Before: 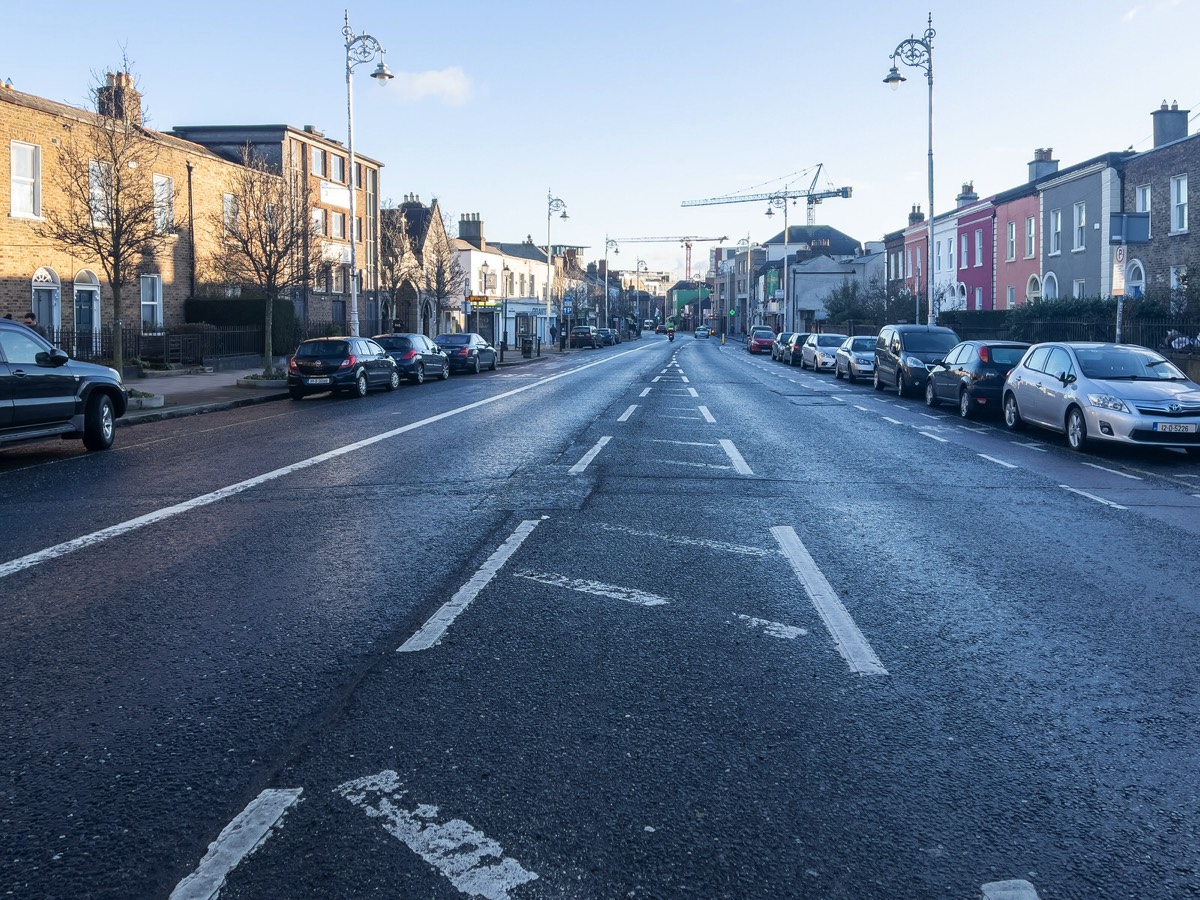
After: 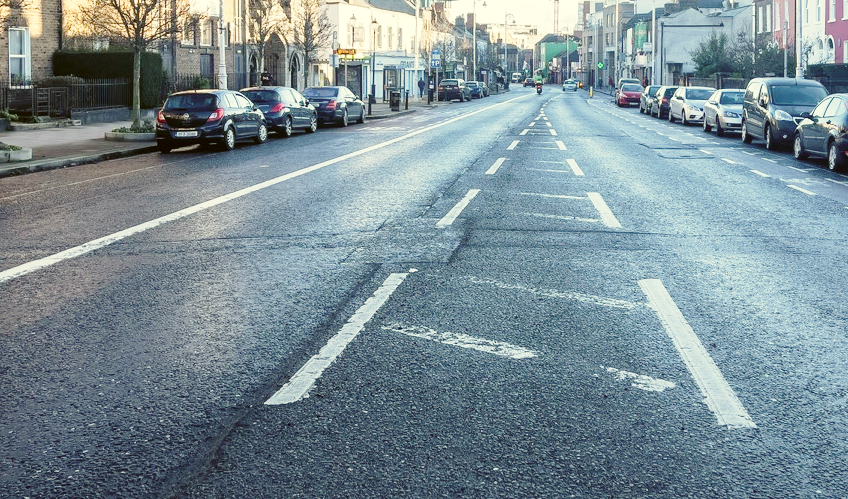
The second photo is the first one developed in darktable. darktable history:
crop: left 11.034%, top 27.528%, right 18.286%, bottom 16.975%
tone equalizer: edges refinement/feathering 500, mask exposure compensation -1.57 EV, preserve details no
color correction: highlights a* -1.75, highlights b* 10.16, shadows a* 0.886, shadows b* 19.9
base curve: curves: ch0 [(0, 0) (0.028, 0.03) (0.121, 0.232) (0.46, 0.748) (0.859, 0.968) (1, 1)], preserve colors none
